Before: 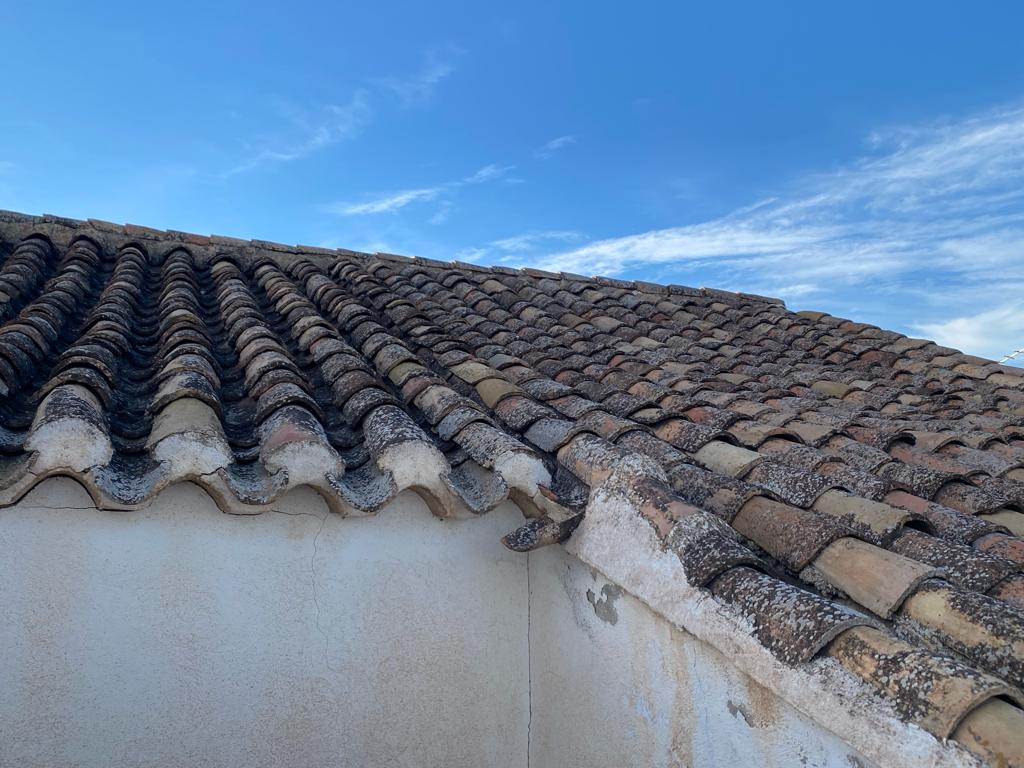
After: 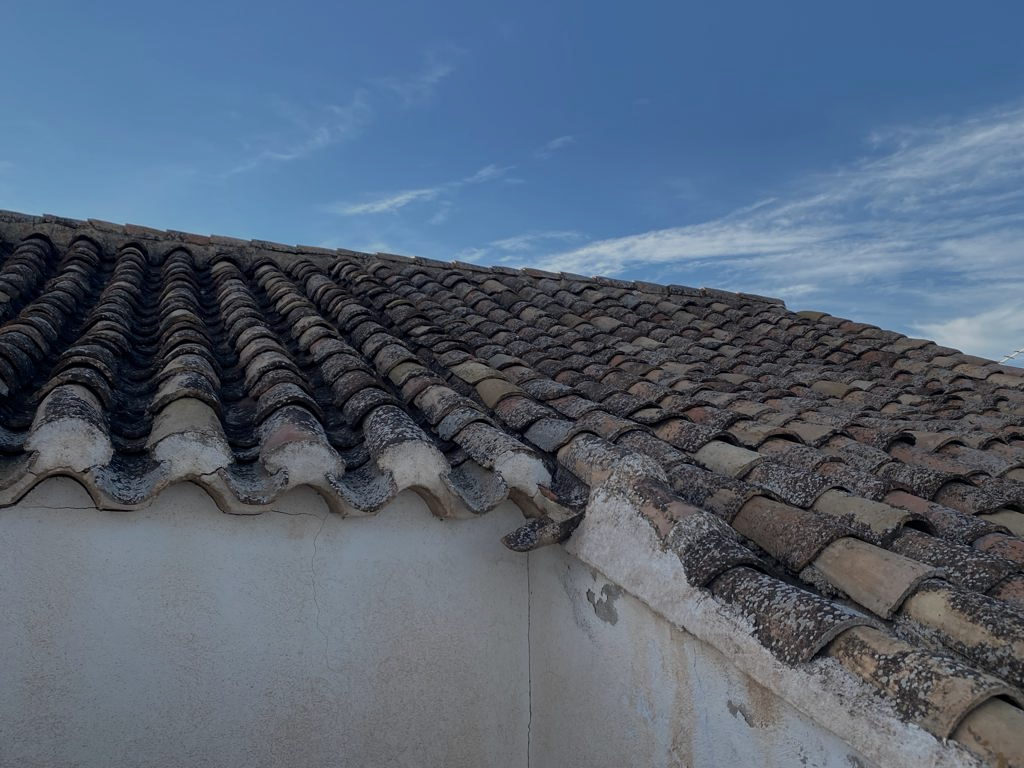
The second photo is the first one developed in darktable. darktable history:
exposure: black level correction 0, exposure -0.766 EV, compensate highlight preservation false
color correction: saturation 0.8
